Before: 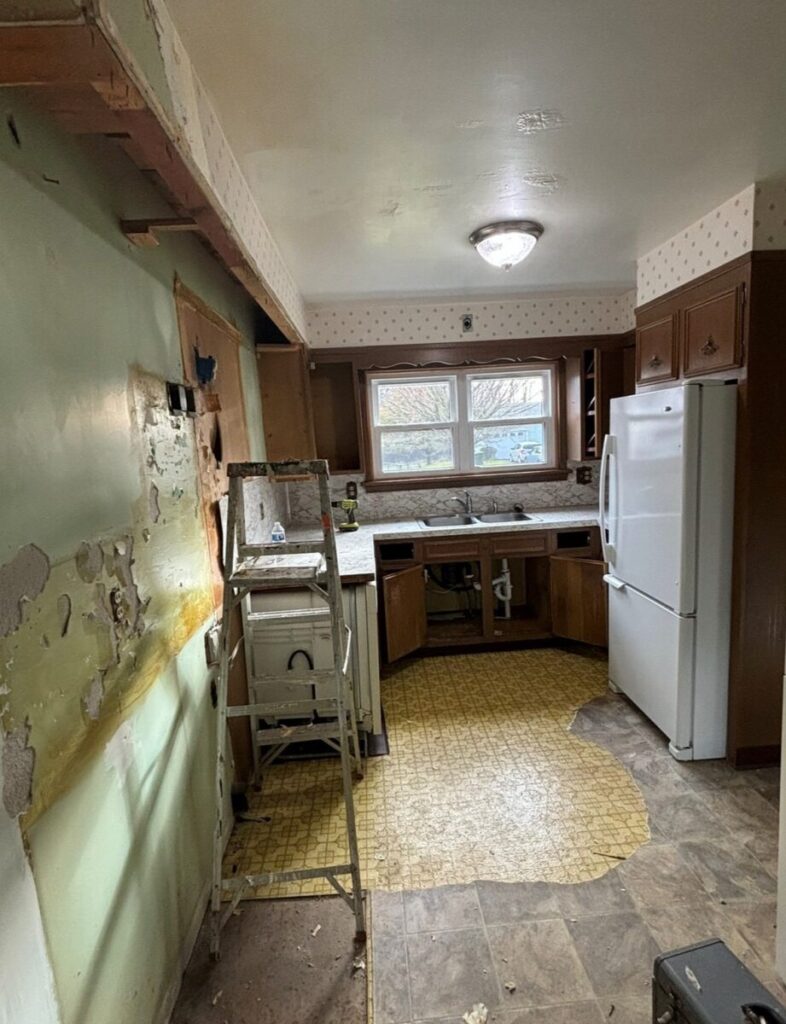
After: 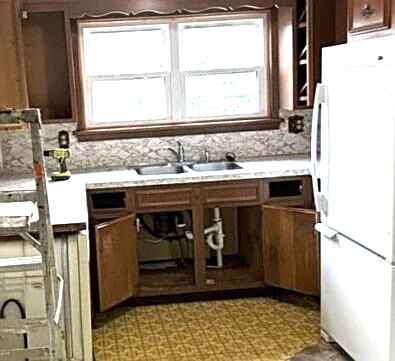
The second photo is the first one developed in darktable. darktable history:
exposure: black level correction 0, exposure 1.44 EV, compensate highlight preservation false
sharpen: on, module defaults
crop: left 36.709%, top 34.333%, right 12.951%, bottom 30.337%
